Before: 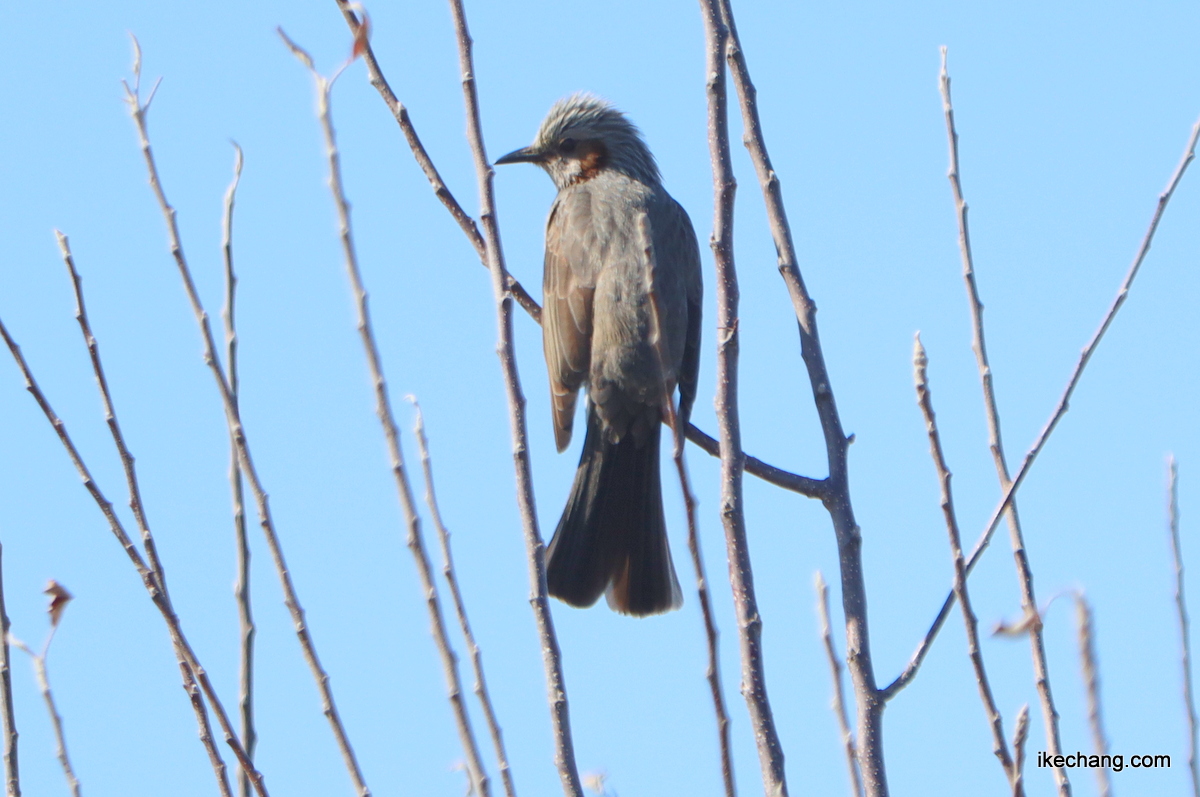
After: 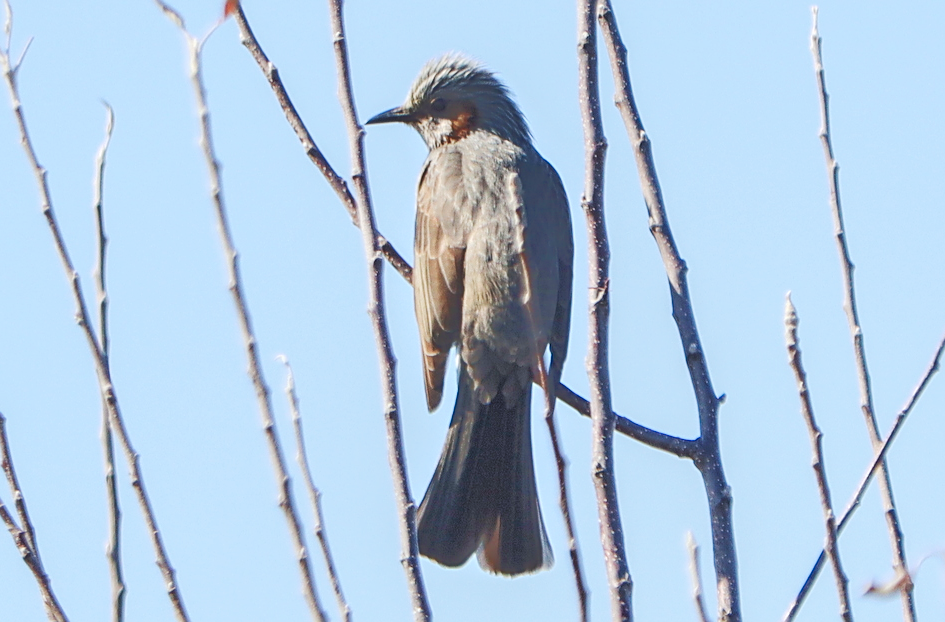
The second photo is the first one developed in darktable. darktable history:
local contrast: on, module defaults
tone equalizer: -8 EV -0.528 EV, -7 EV -0.319 EV, -6 EV -0.083 EV, -5 EV 0.413 EV, -4 EV 0.985 EV, -3 EV 0.791 EV, -2 EV -0.01 EV, -1 EV 0.14 EV, +0 EV -0.012 EV, smoothing 1
sharpen: on, module defaults
crop and rotate: left 10.77%, top 5.1%, right 10.41%, bottom 16.76%
tone curve: curves: ch0 [(0, 0) (0.003, 0.006) (0.011, 0.015) (0.025, 0.032) (0.044, 0.054) (0.069, 0.079) (0.1, 0.111) (0.136, 0.146) (0.177, 0.186) (0.224, 0.229) (0.277, 0.286) (0.335, 0.348) (0.399, 0.426) (0.468, 0.514) (0.543, 0.609) (0.623, 0.706) (0.709, 0.789) (0.801, 0.862) (0.898, 0.926) (1, 1)], preserve colors none
